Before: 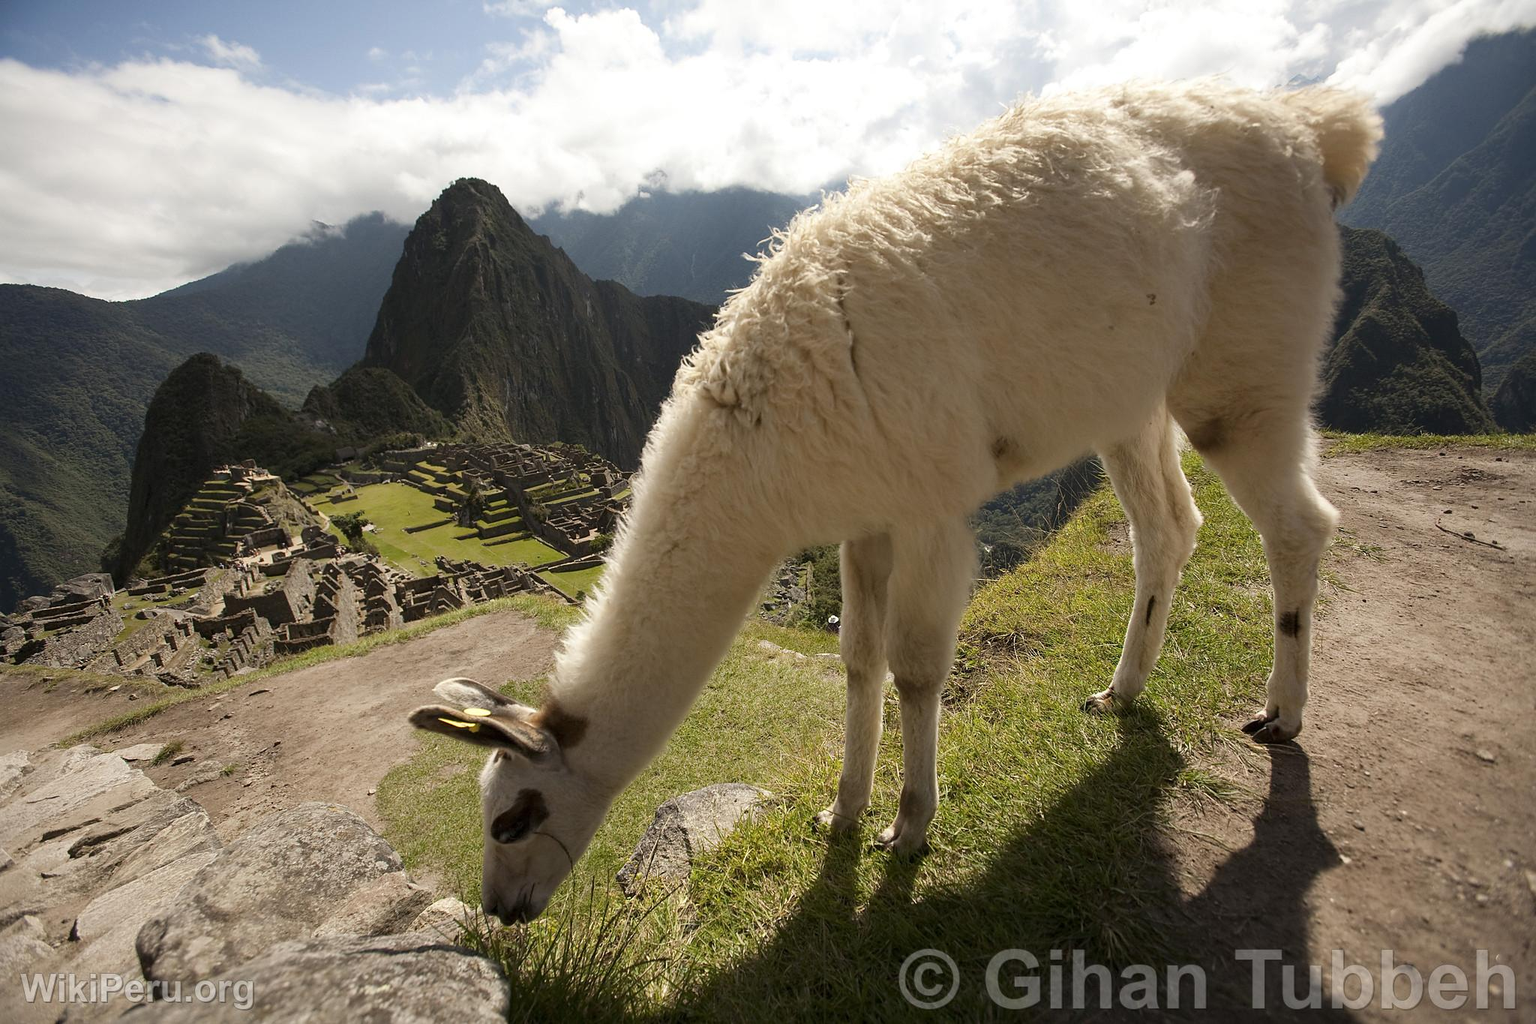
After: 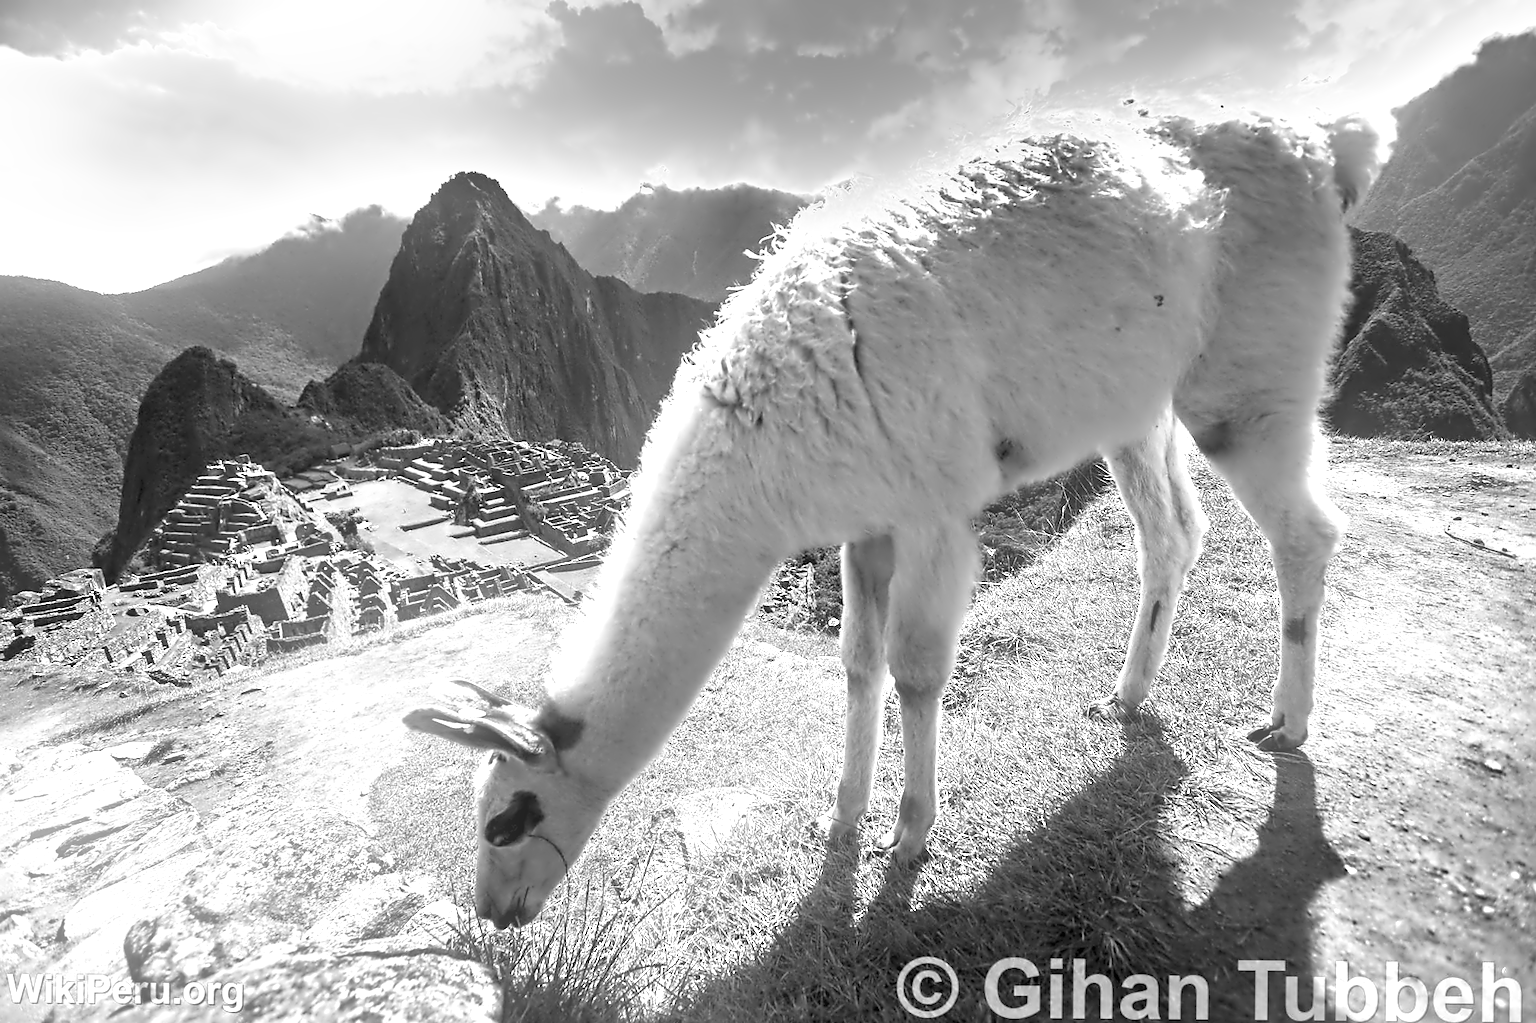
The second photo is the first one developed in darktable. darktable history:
shadows and highlights: soften with gaussian
exposure: black level correction 0, exposure 1.379 EV, compensate exposure bias true, compensate highlight preservation false
crop and rotate: angle -0.5°
contrast equalizer: octaves 7, y [[0.5, 0.542, 0.583, 0.625, 0.667, 0.708], [0.5 ×6], [0.5 ×6], [0, 0.033, 0.067, 0.1, 0.133, 0.167], [0, 0.05, 0.1, 0.15, 0.2, 0.25]]
white balance: red 1.066, blue 1.119
monochrome: a 32, b 64, size 2.3, highlights 1
bloom: size 15%, threshold 97%, strength 7%
